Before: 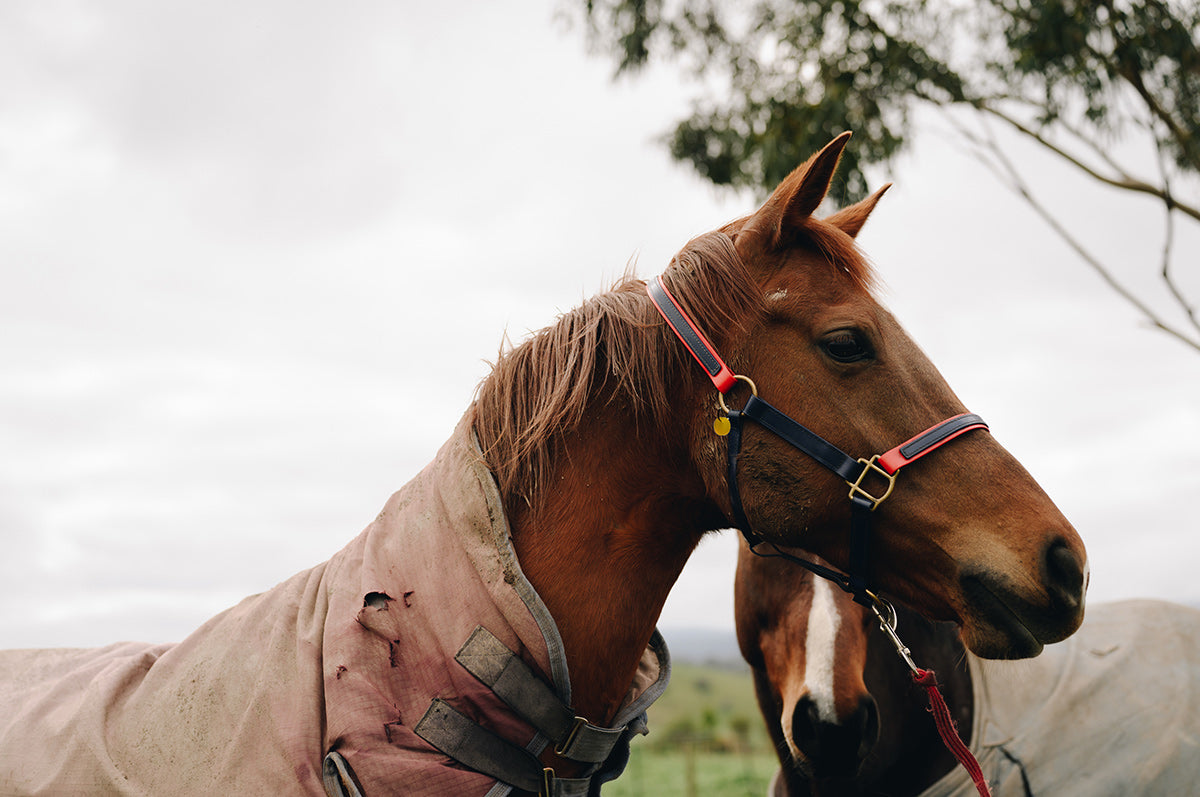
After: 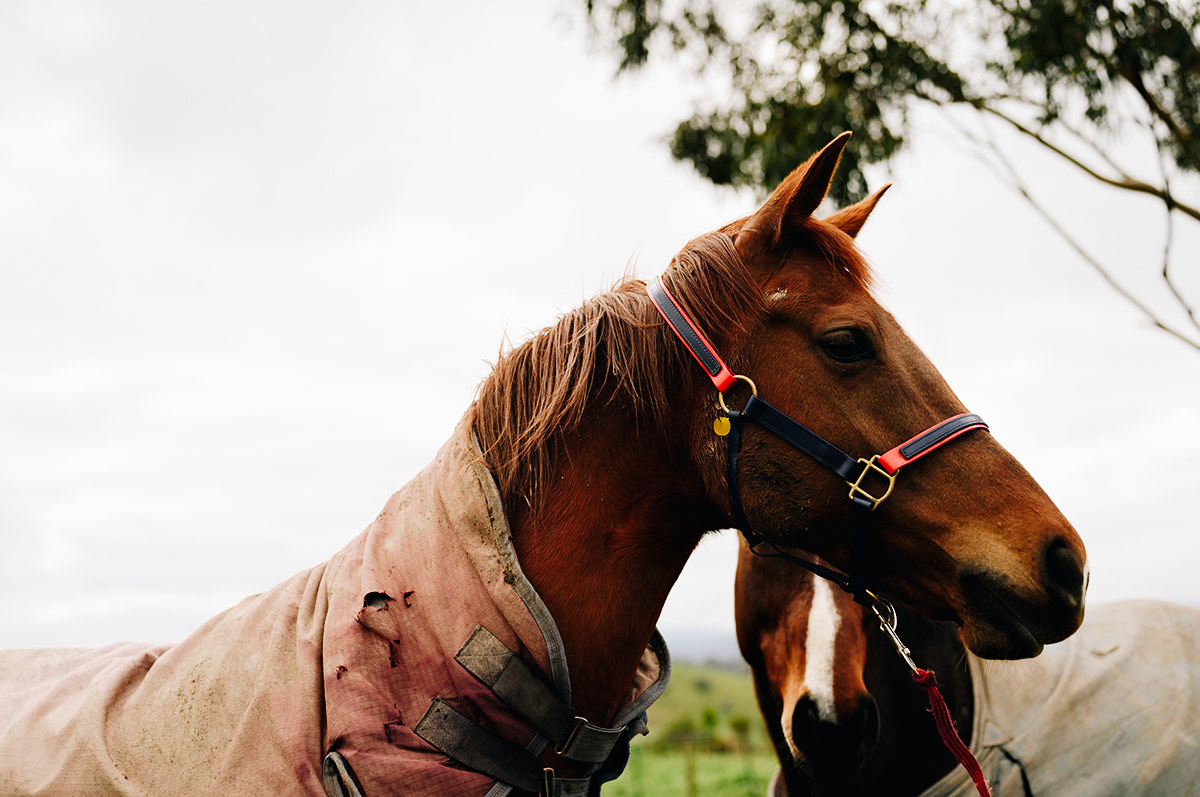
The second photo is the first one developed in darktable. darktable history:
tone curve: curves: ch0 [(0, 0) (0.003, 0.008) (0.011, 0.008) (0.025, 0.011) (0.044, 0.017) (0.069, 0.029) (0.1, 0.045) (0.136, 0.067) (0.177, 0.103) (0.224, 0.151) (0.277, 0.21) (0.335, 0.285) (0.399, 0.37) (0.468, 0.462) (0.543, 0.568) (0.623, 0.679) (0.709, 0.79) (0.801, 0.876) (0.898, 0.936) (1, 1)], preserve colors none
tone equalizer: on, module defaults
haze removal: compatibility mode true, adaptive false
